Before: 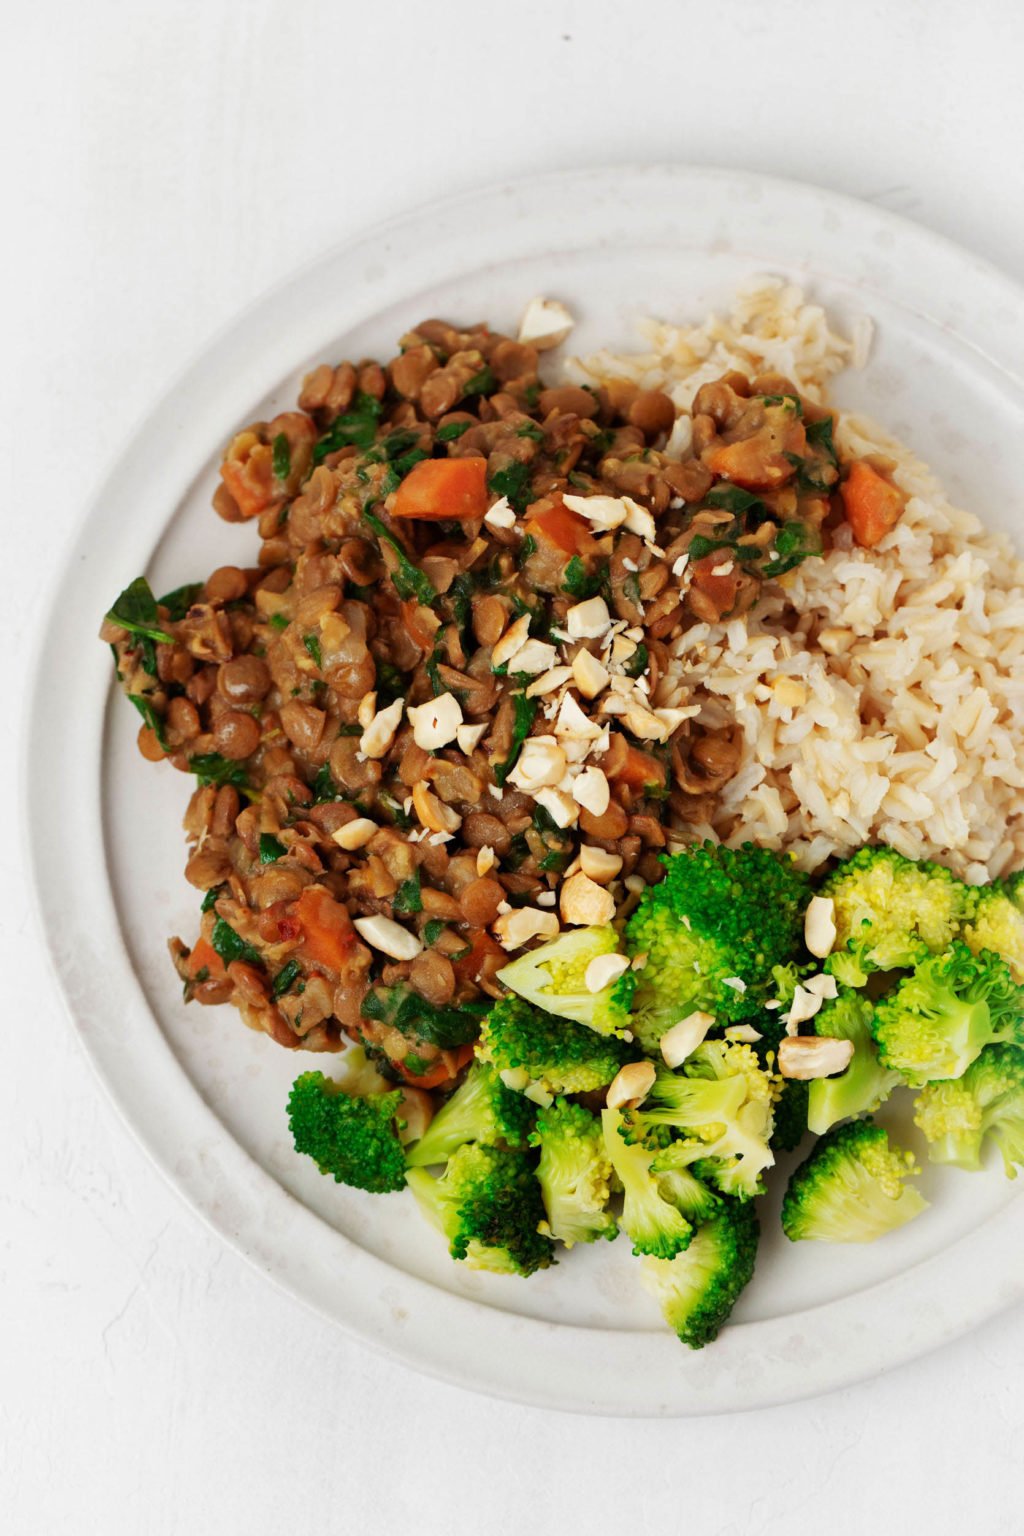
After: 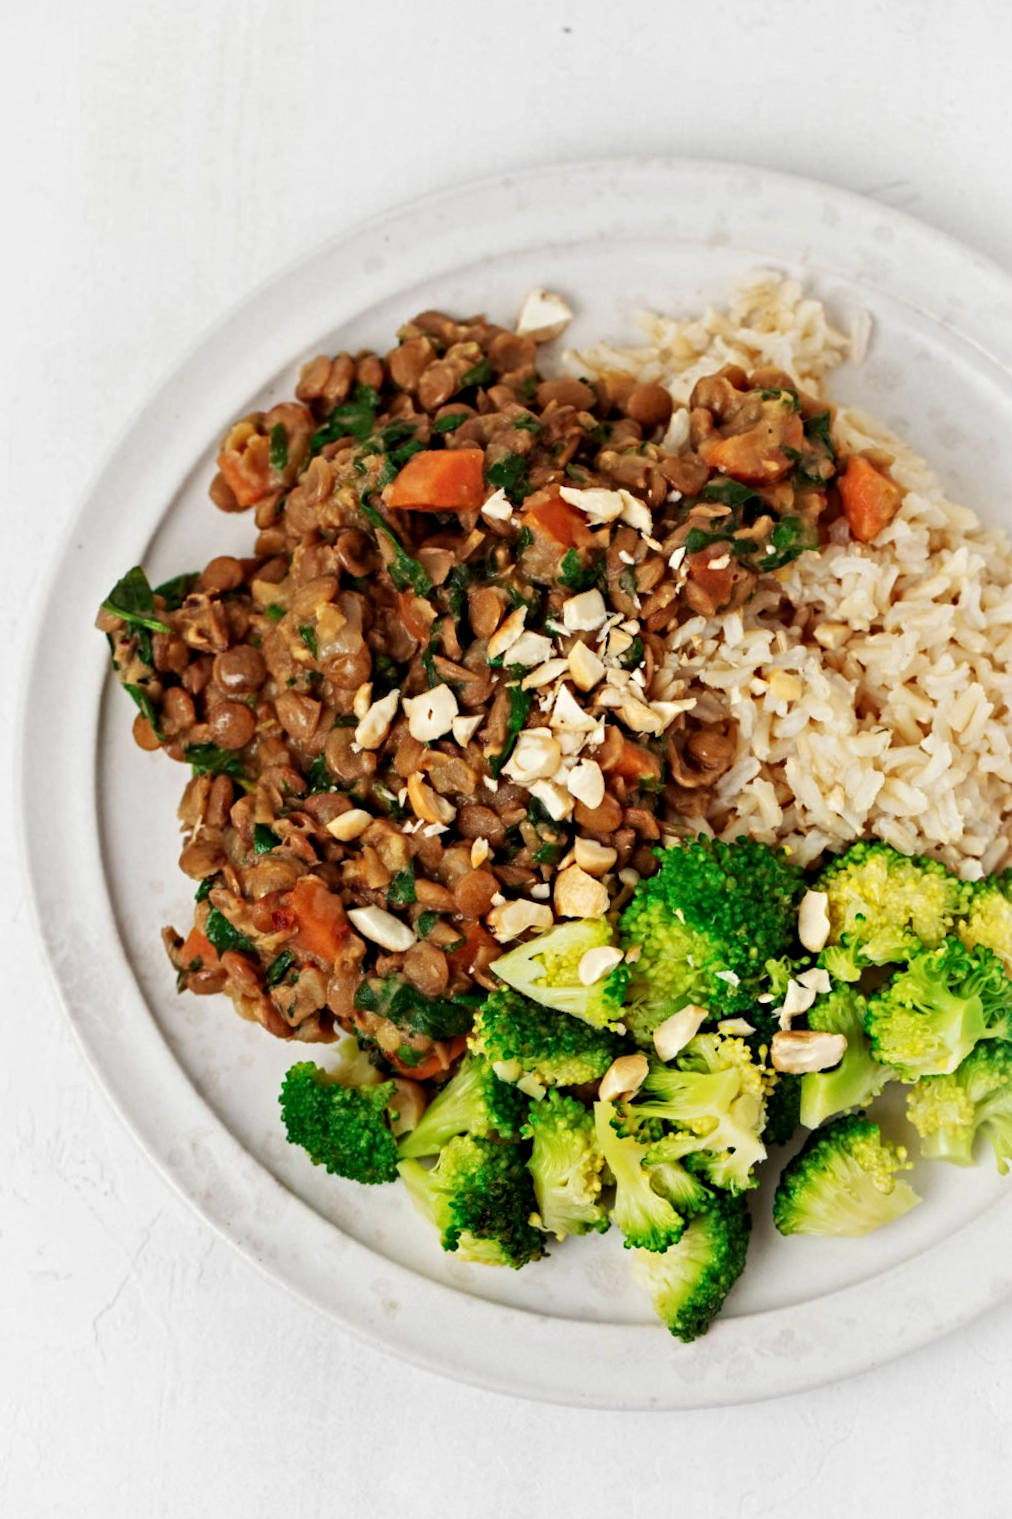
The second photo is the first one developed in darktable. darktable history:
contrast equalizer: y [[0.5, 0.501, 0.525, 0.597, 0.58, 0.514], [0.5 ×6], [0.5 ×6], [0 ×6], [0 ×6]]
crop and rotate: angle -0.419°
